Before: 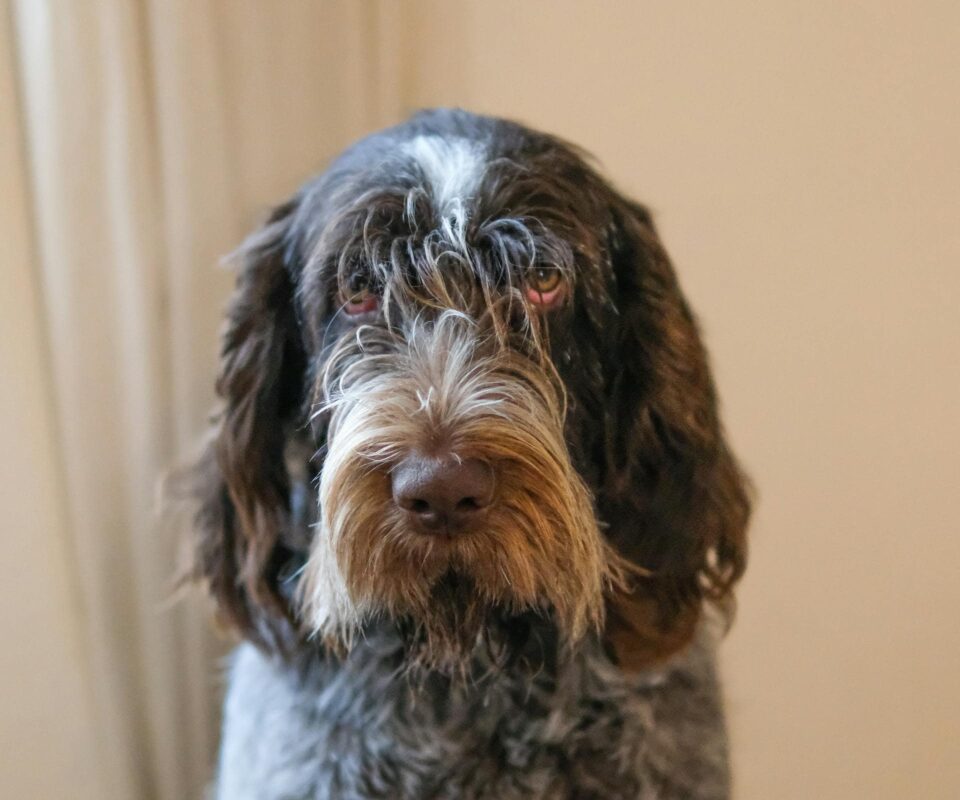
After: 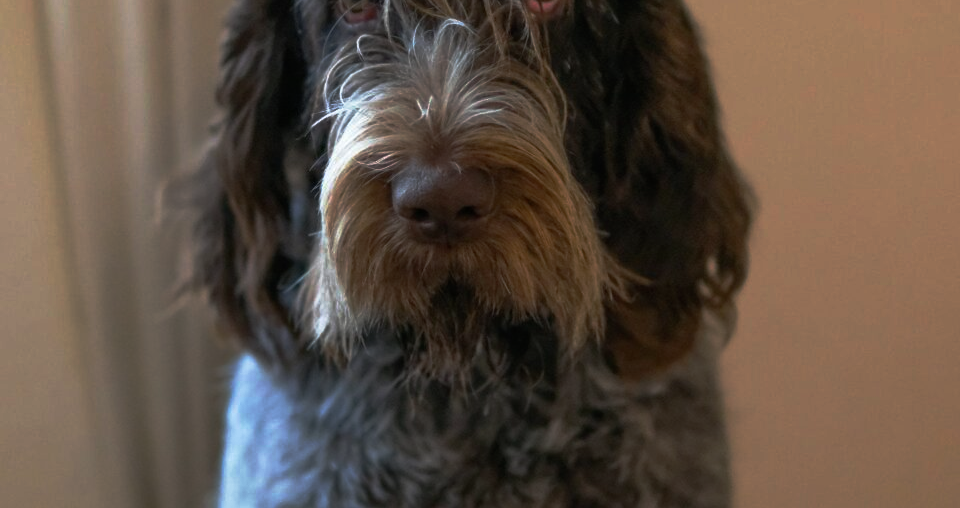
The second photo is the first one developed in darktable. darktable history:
crop and rotate: top 36.471%
base curve: curves: ch0 [(0, 0) (0.564, 0.291) (0.802, 0.731) (1, 1)], preserve colors none
